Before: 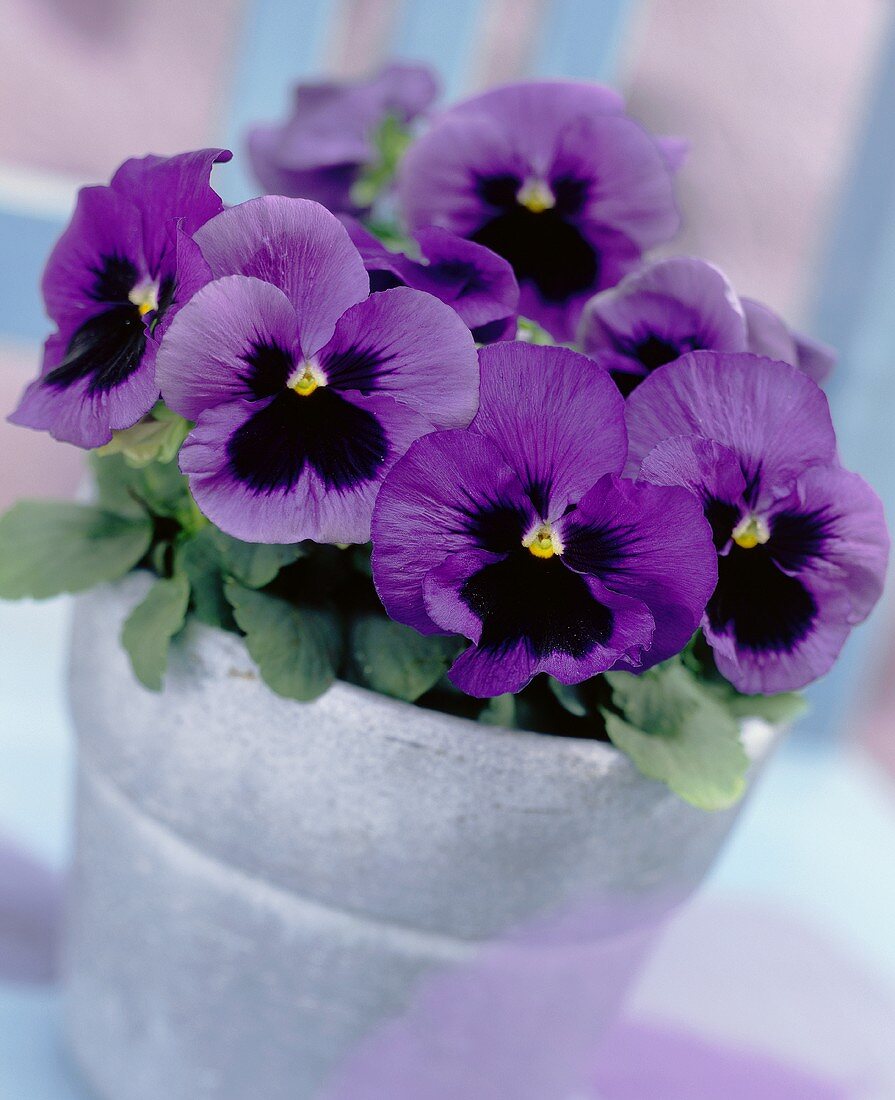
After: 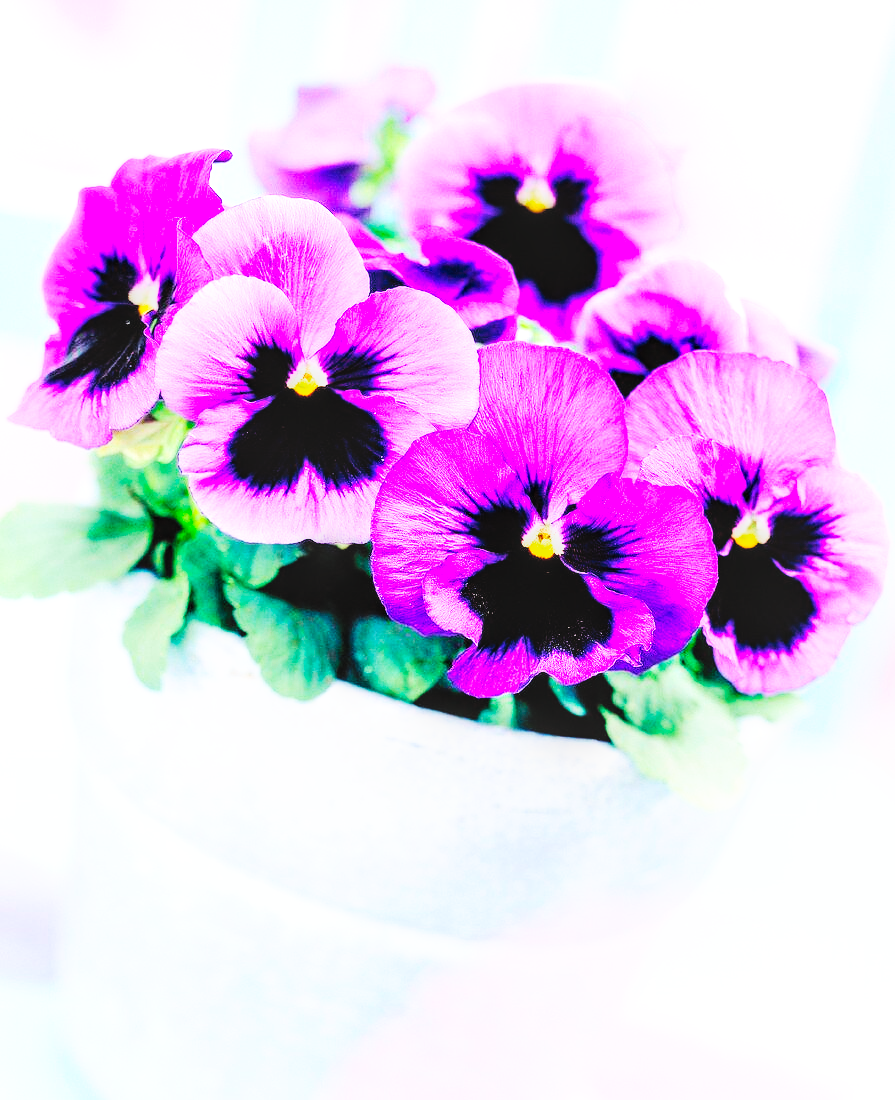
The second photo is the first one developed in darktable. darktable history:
base curve: curves: ch0 [(0, 0) (0.007, 0.004) (0.027, 0.03) (0.046, 0.07) (0.207, 0.54) (0.442, 0.872) (0.673, 0.972) (1, 1)], preserve colors none
contrast brightness saturation: contrast 0.098, brightness 0.301, saturation 0.138
levels: mode automatic, levels [0, 0.476, 0.951]
exposure: black level correction 0, exposure 0.693 EV, compensate highlight preservation false
local contrast: detail 130%
